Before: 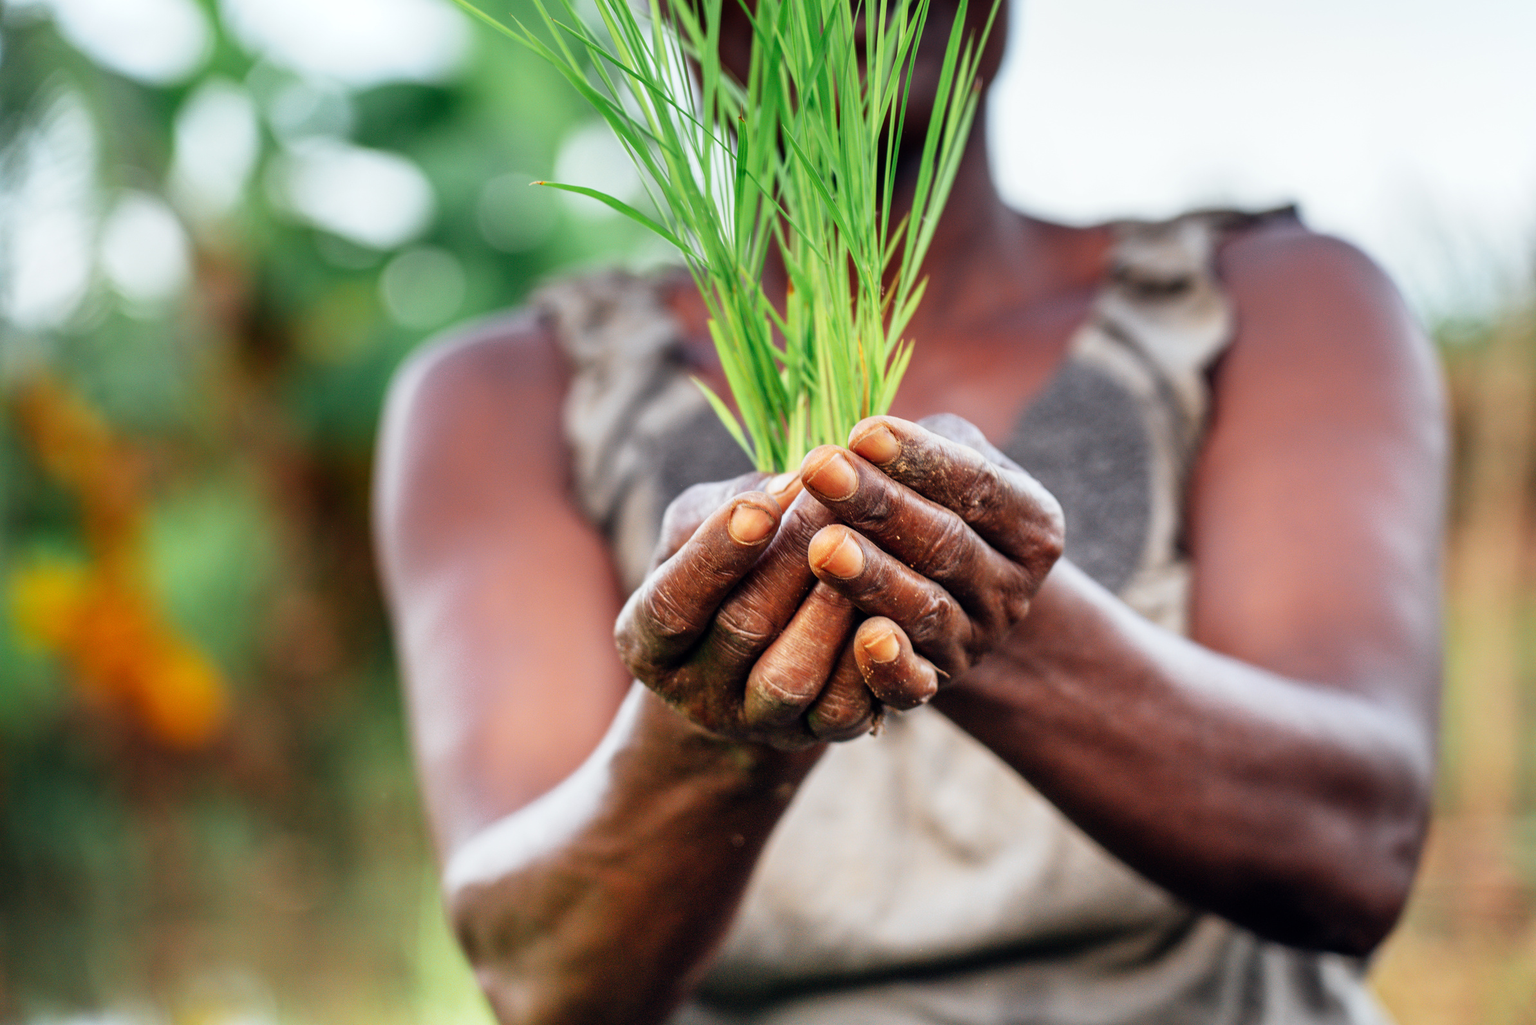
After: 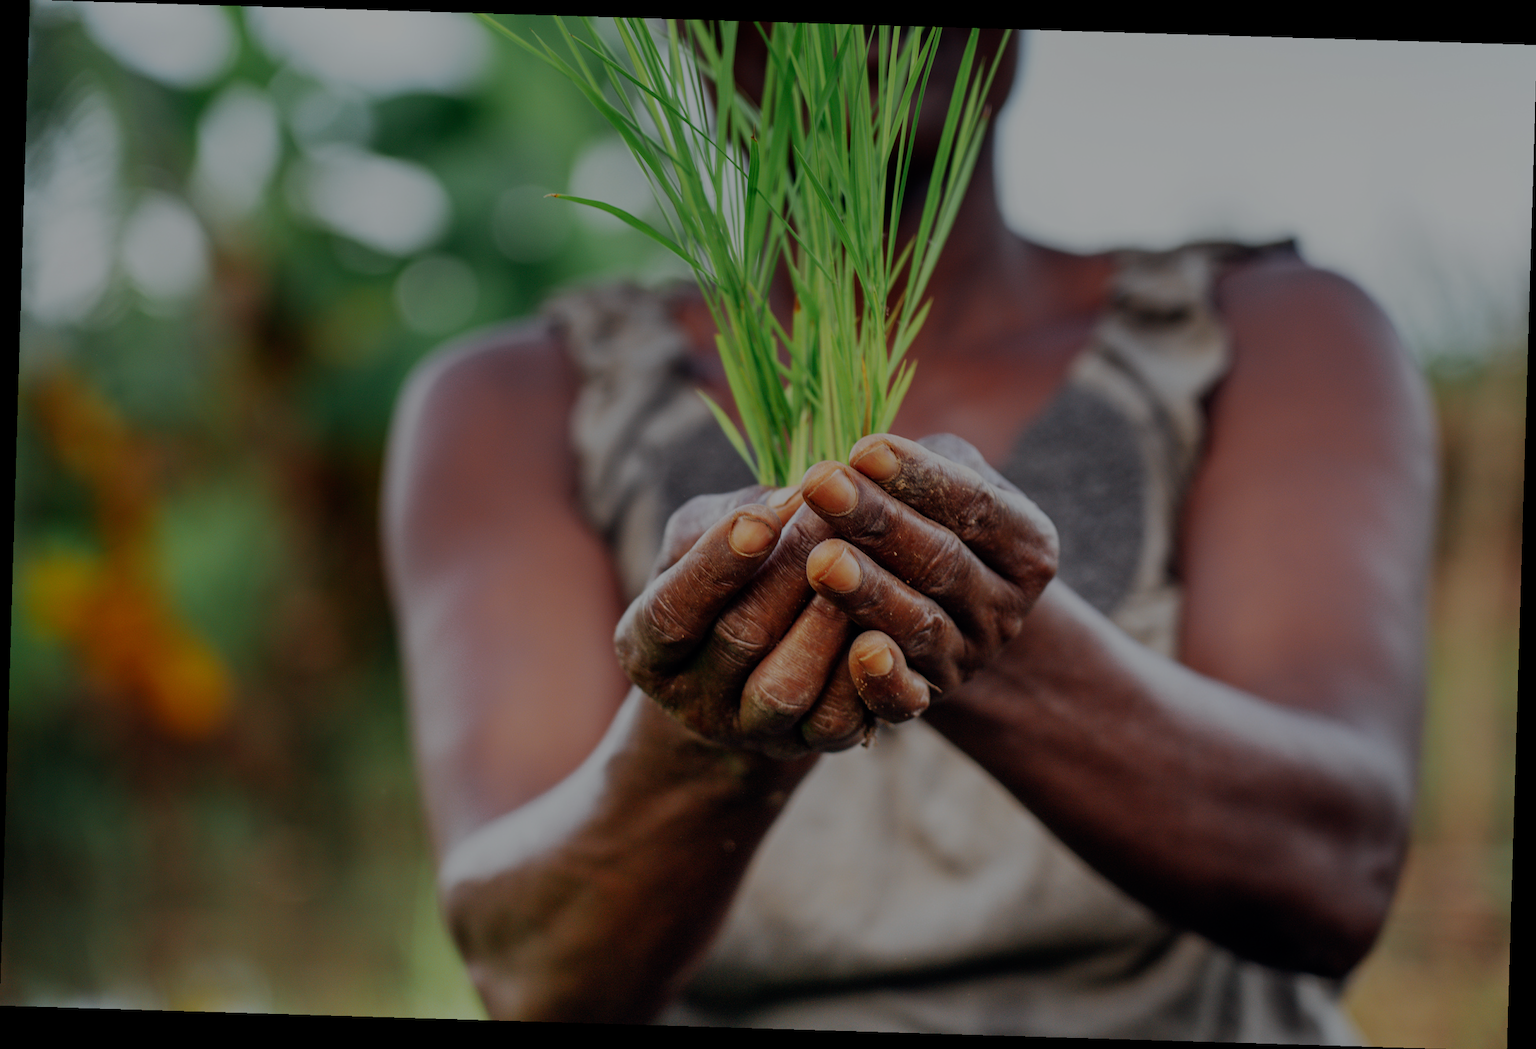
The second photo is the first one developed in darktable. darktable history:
rotate and perspective: rotation 1.72°, automatic cropping off
exposure: exposure -1.468 EV, compensate highlight preservation false
